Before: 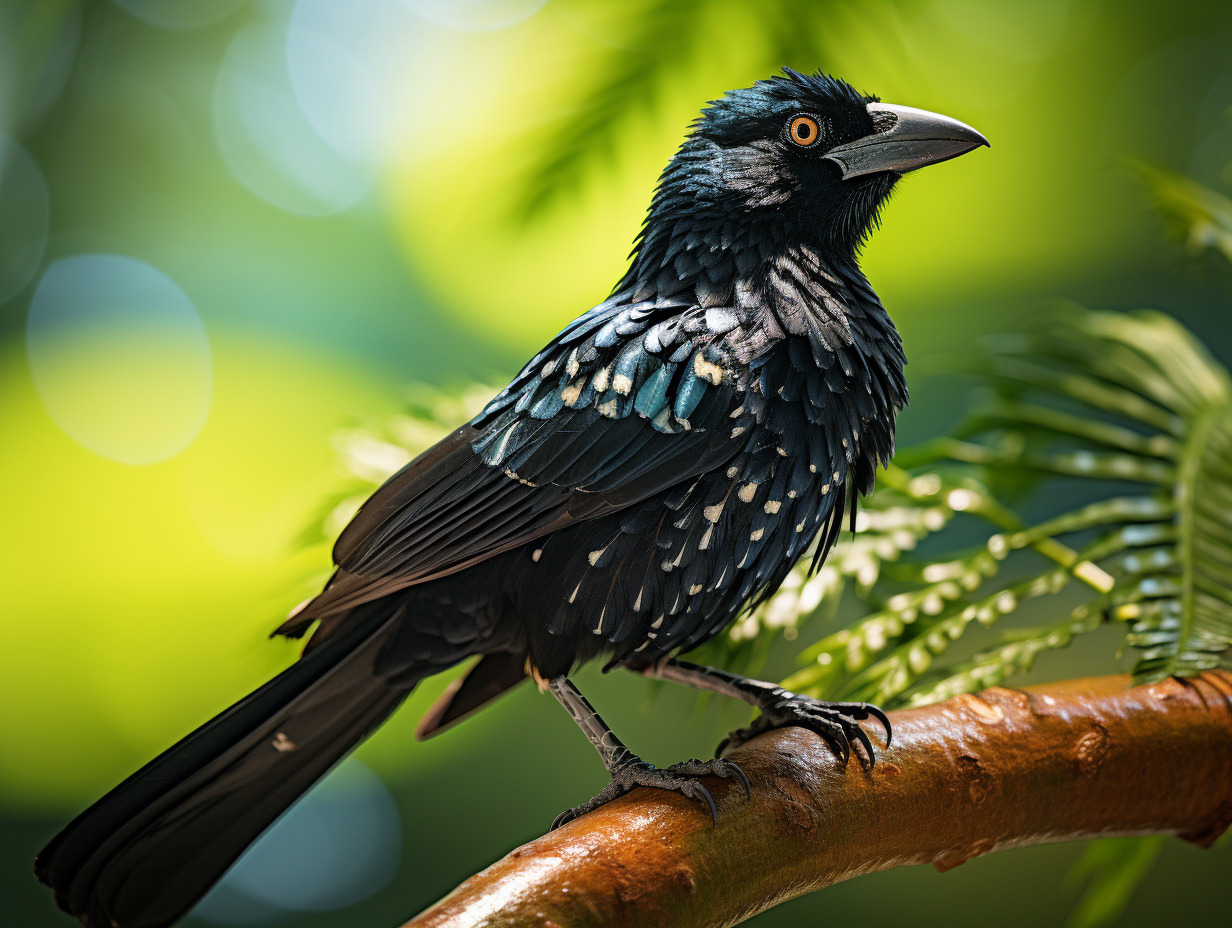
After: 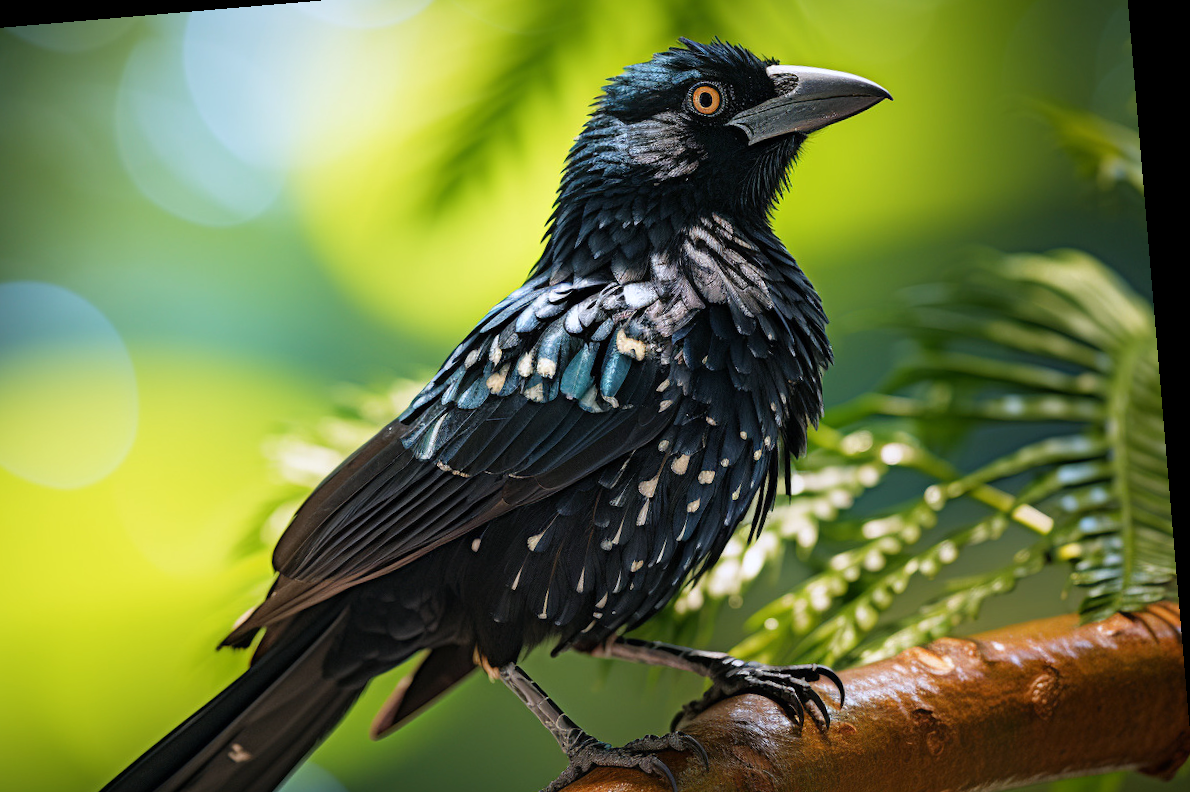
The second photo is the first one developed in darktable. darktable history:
rotate and perspective: rotation -4.86°, automatic cropping off
crop: left 8.155%, top 6.611%, bottom 15.385%
white balance: red 0.984, blue 1.059
